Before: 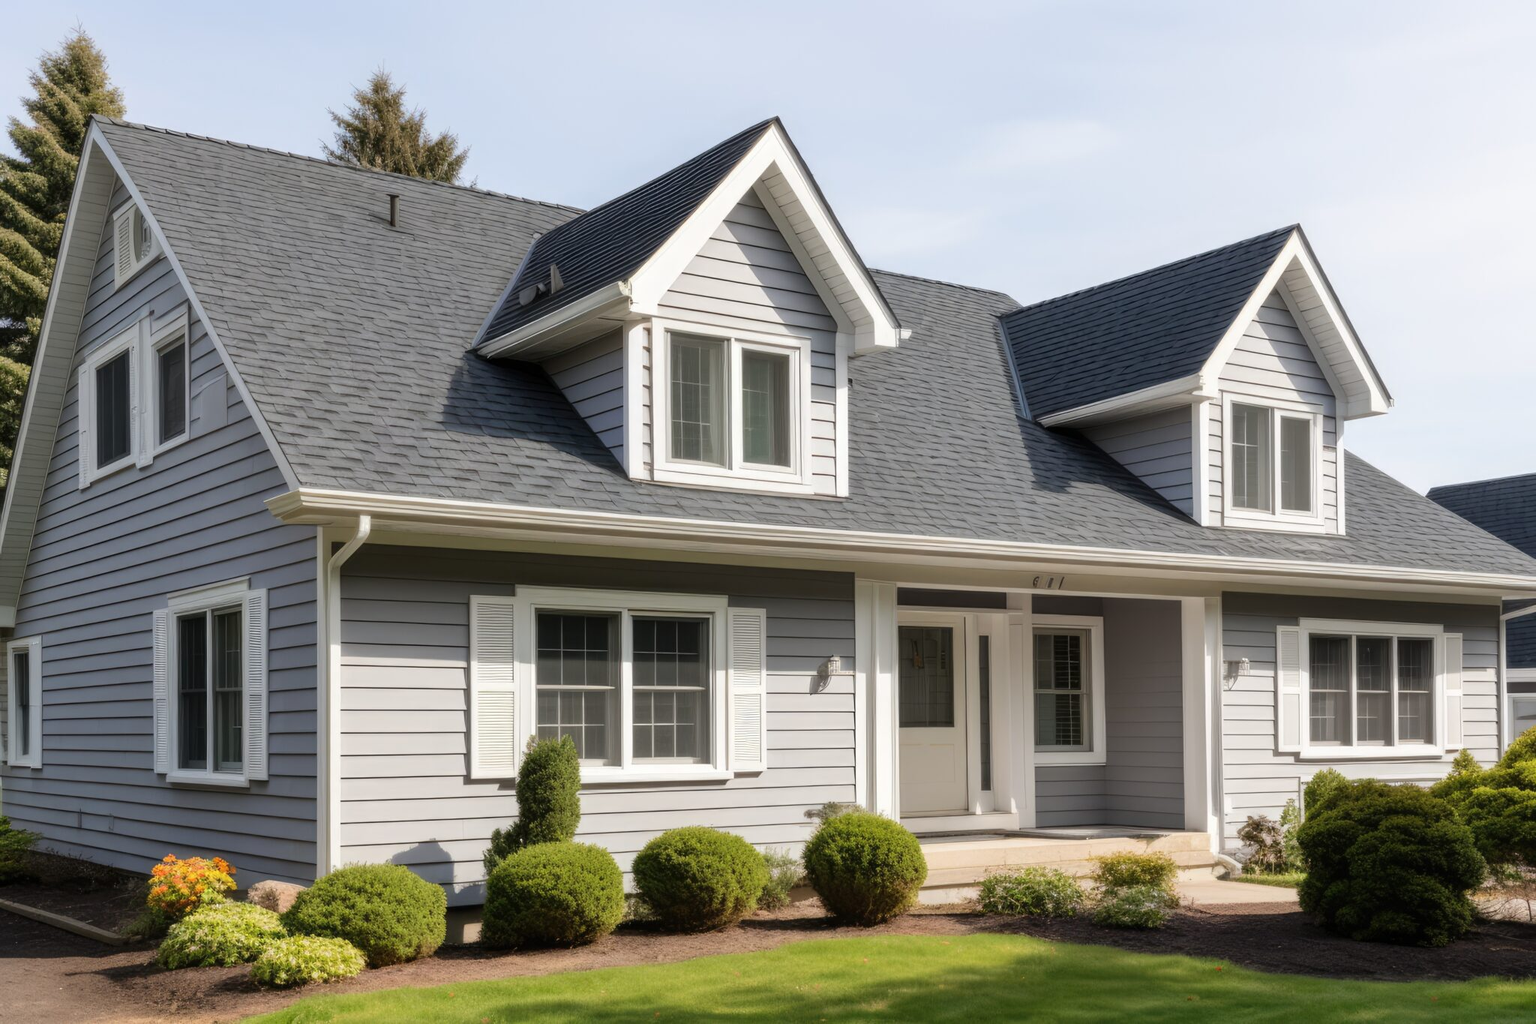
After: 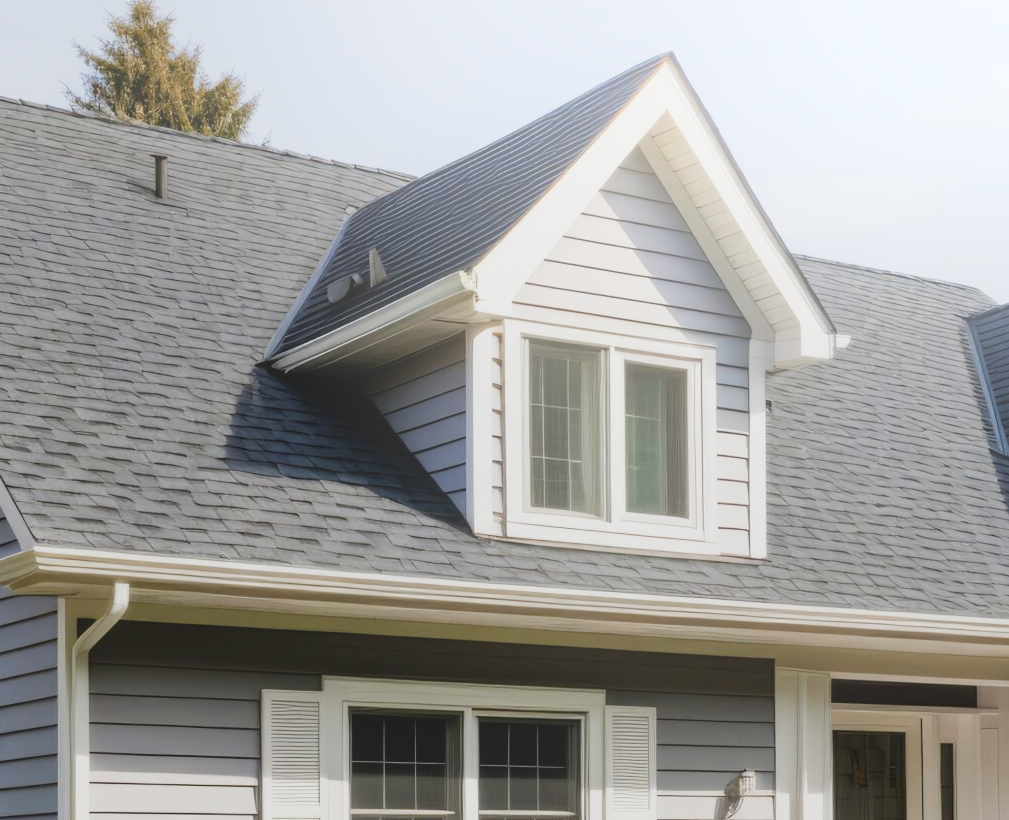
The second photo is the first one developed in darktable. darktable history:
crop: left 17.835%, top 7.675%, right 32.881%, bottom 32.213%
sigmoid: on, module defaults
bloom: size 38%, threshold 95%, strength 30%
